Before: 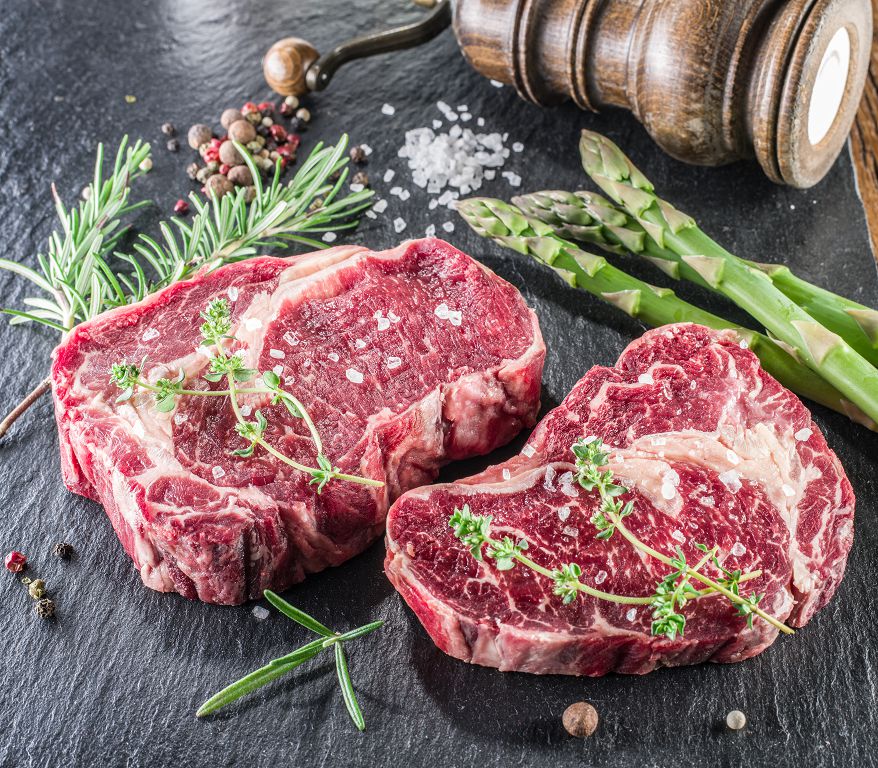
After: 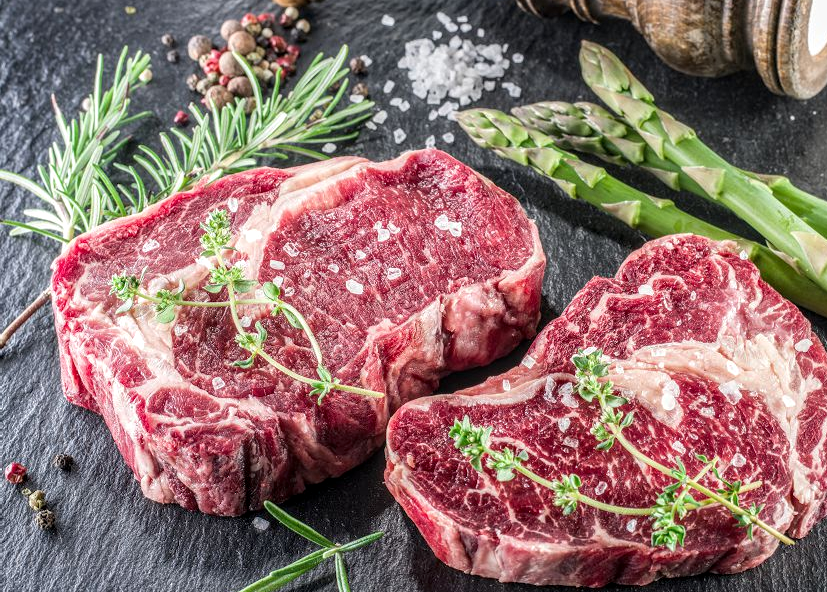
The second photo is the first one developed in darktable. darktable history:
local contrast: on, module defaults
crop and rotate: angle 0.03°, top 11.643%, right 5.651%, bottom 11.189%
